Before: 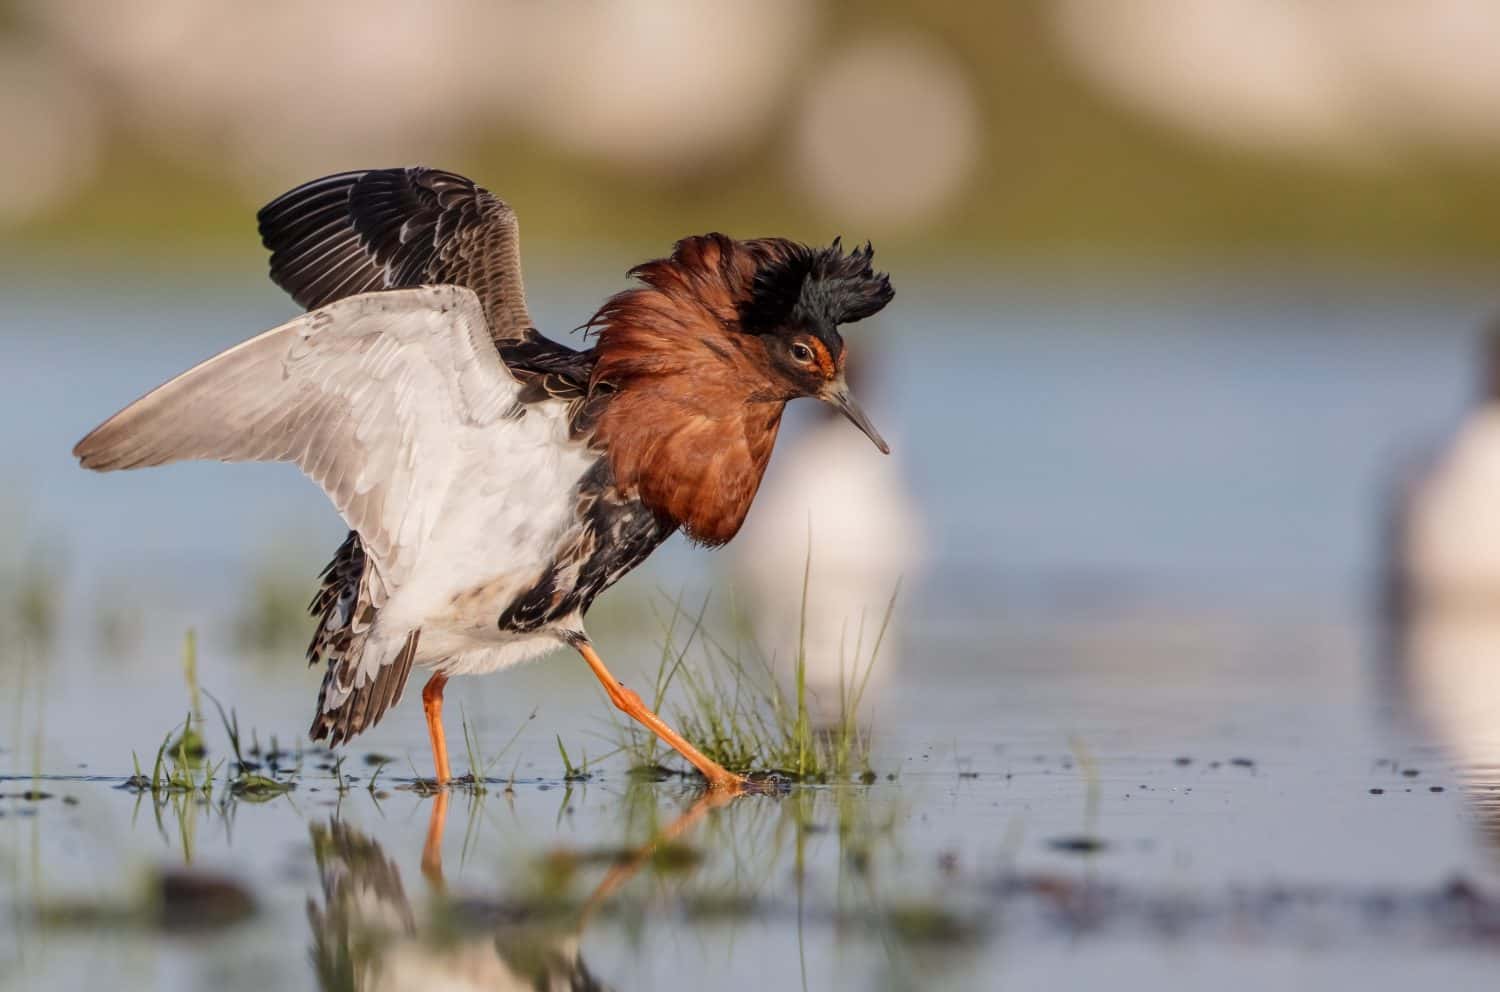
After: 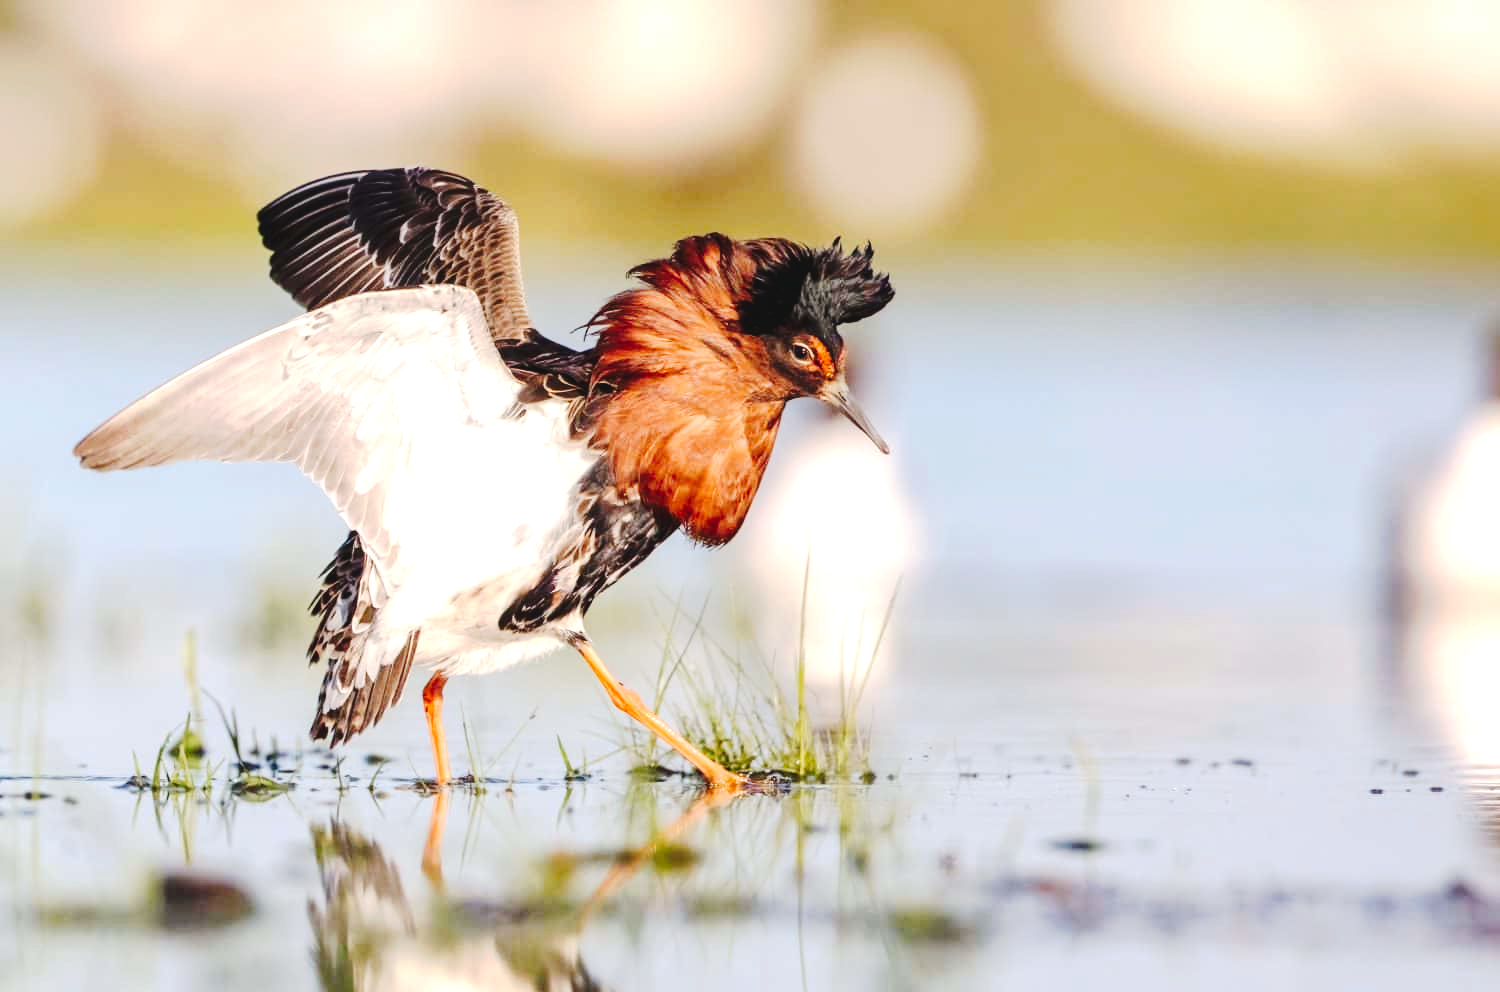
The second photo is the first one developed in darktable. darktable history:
tone curve: curves: ch0 [(0, 0) (0.003, 0.054) (0.011, 0.057) (0.025, 0.056) (0.044, 0.062) (0.069, 0.071) (0.1, 0.088) (0.136, 0.111) (0.177, 0.146) (0.224, 0.19) (0.277, 0.261) (0.335, 0.363) (0.399, 0.458) (0.468, 0.562) (0.543, 0.653) (0.623, 0.725) (0.709, 0.801) (0.801, 0.853) (0.898, 0.915) (1, 1)], preserve colors none
exposure: black level correction 0, exposure 0.901 EV, compensate highlight preservation false
